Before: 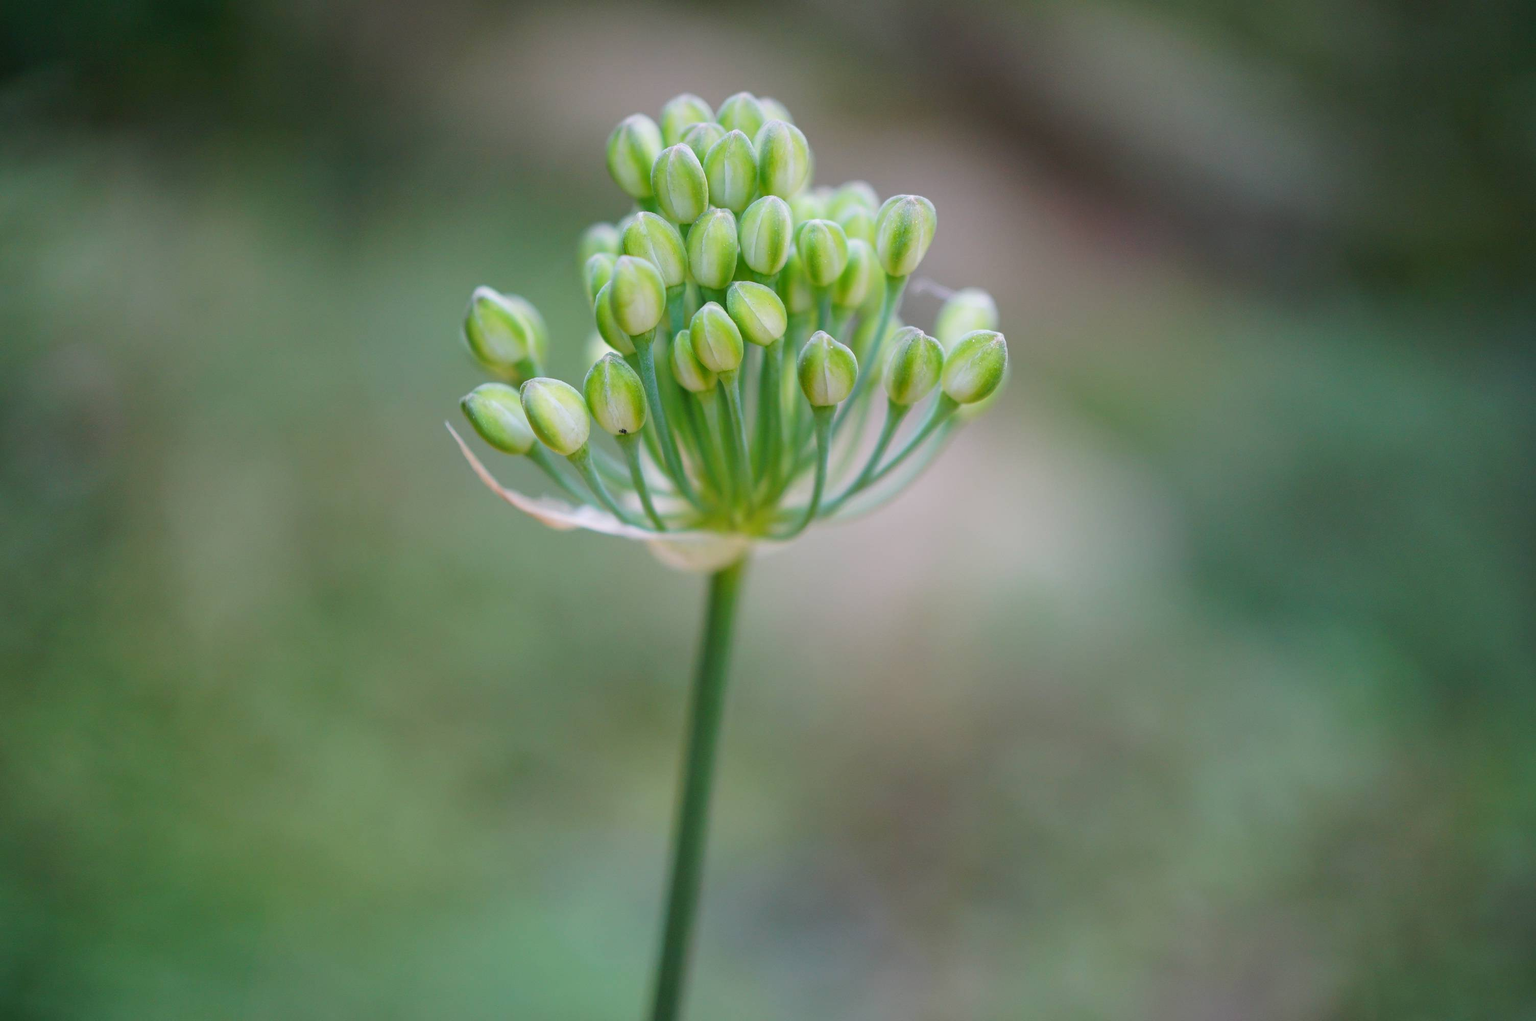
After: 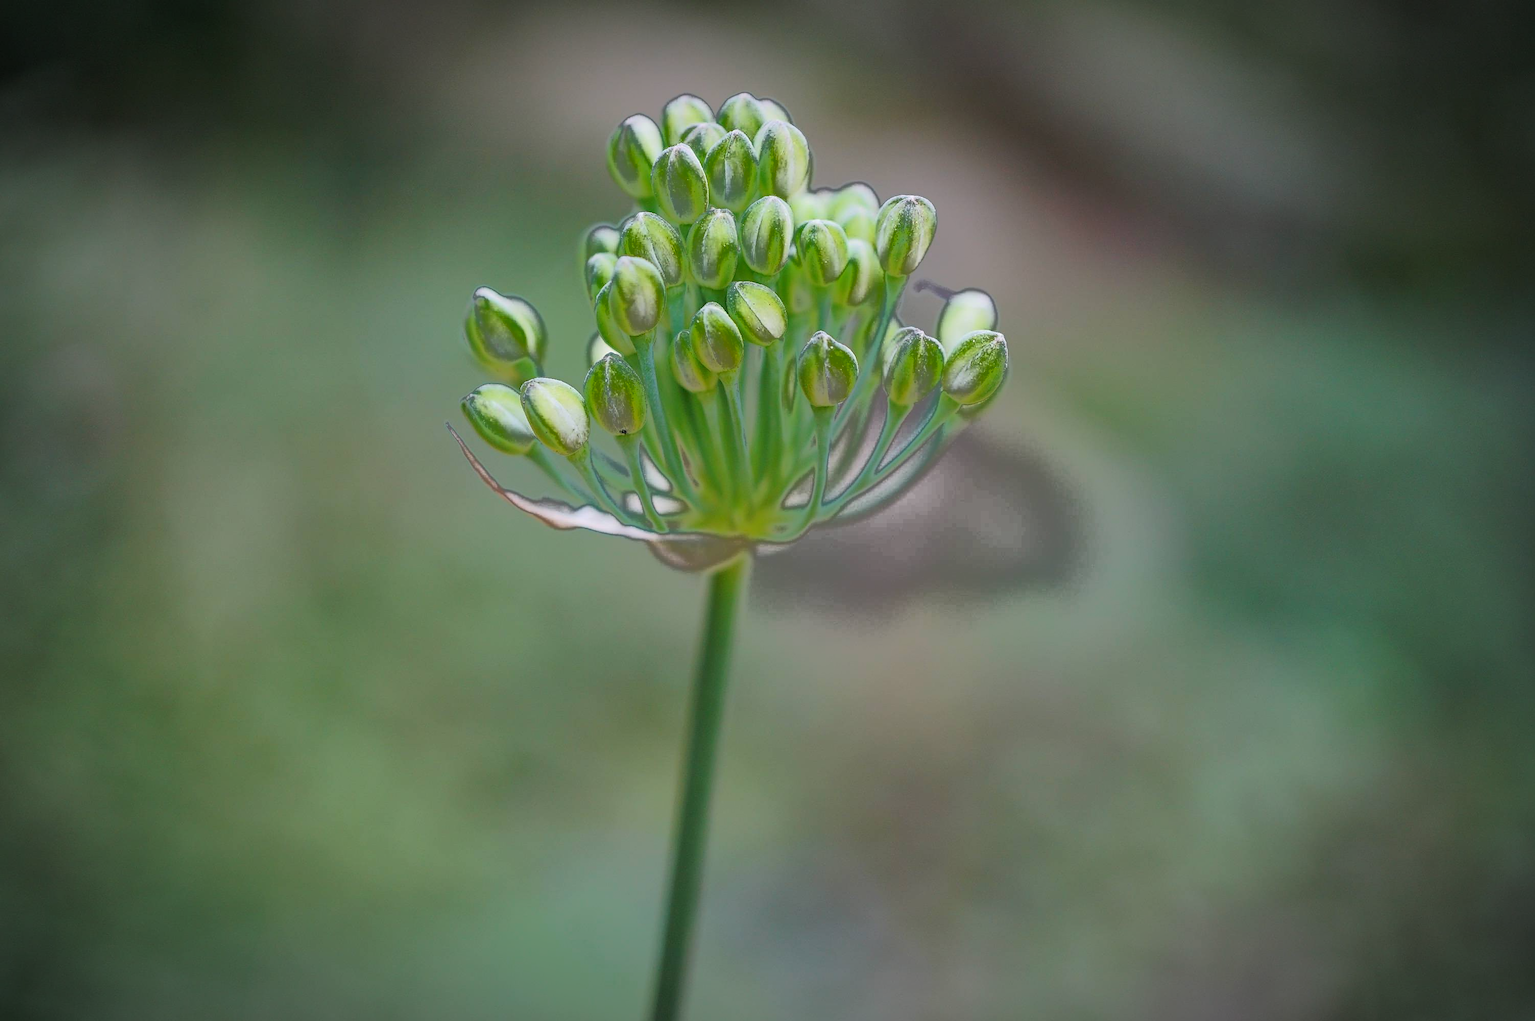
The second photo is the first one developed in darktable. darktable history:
vignetting: automatic ratio true
fill light: exposure -0.73 EV, center 0.69, width 2.2
sharpen: on, module defaults
